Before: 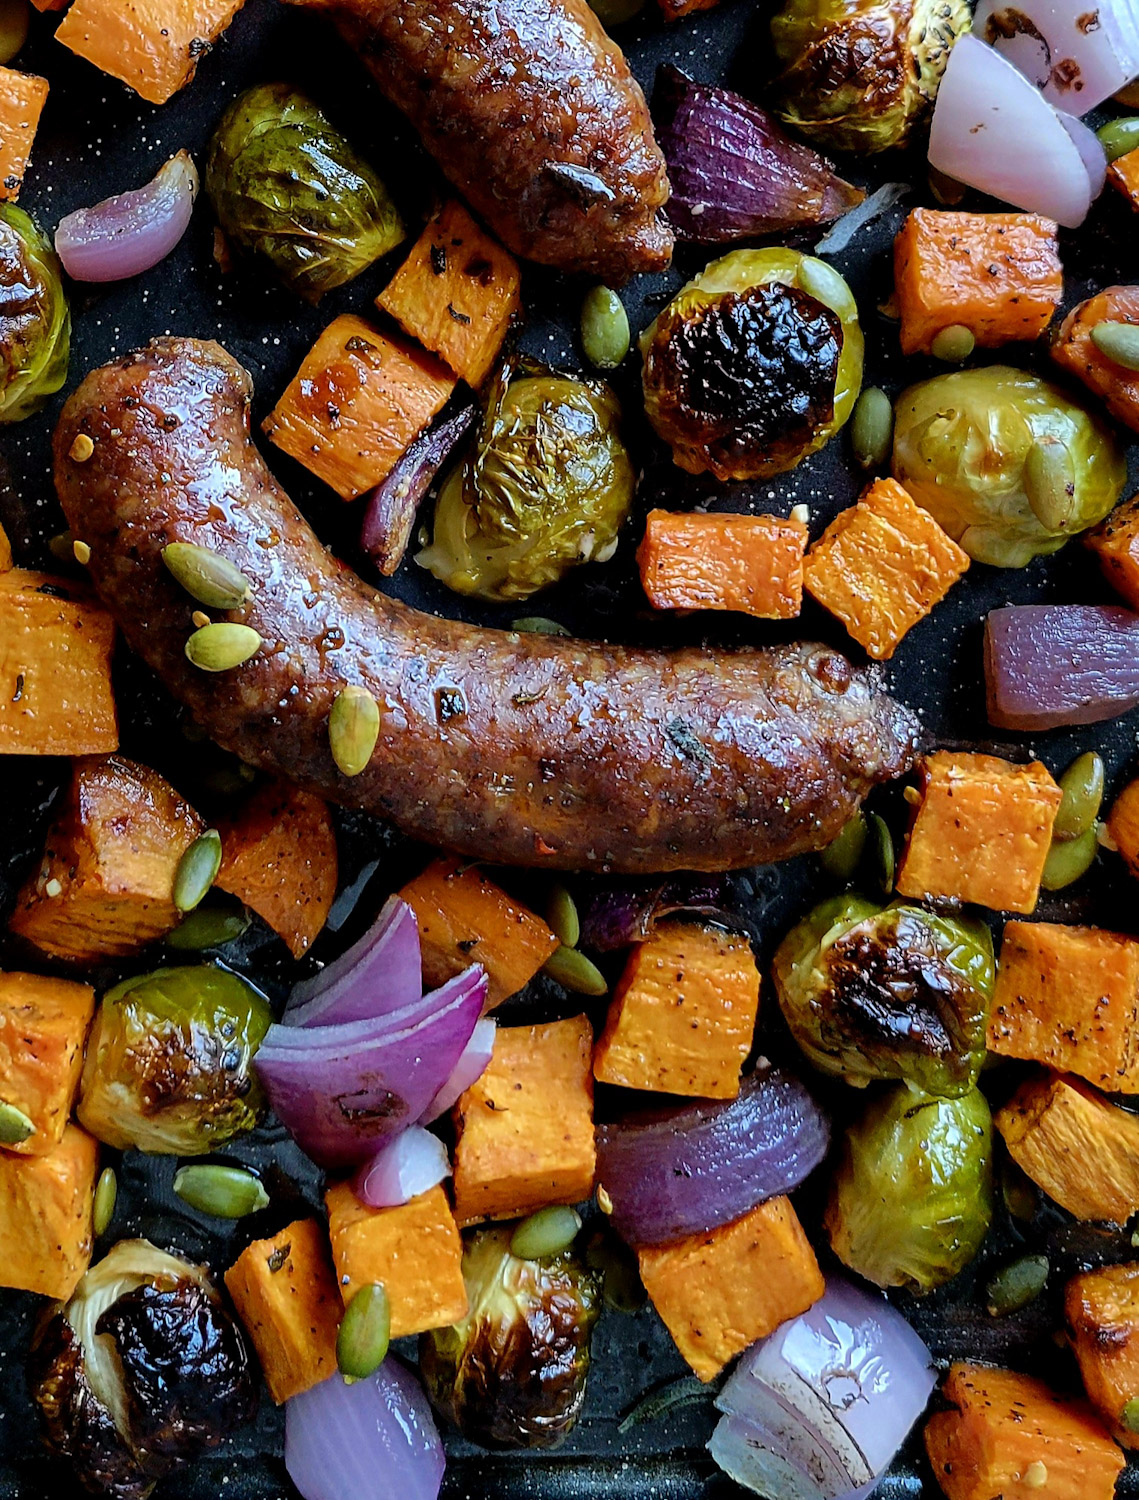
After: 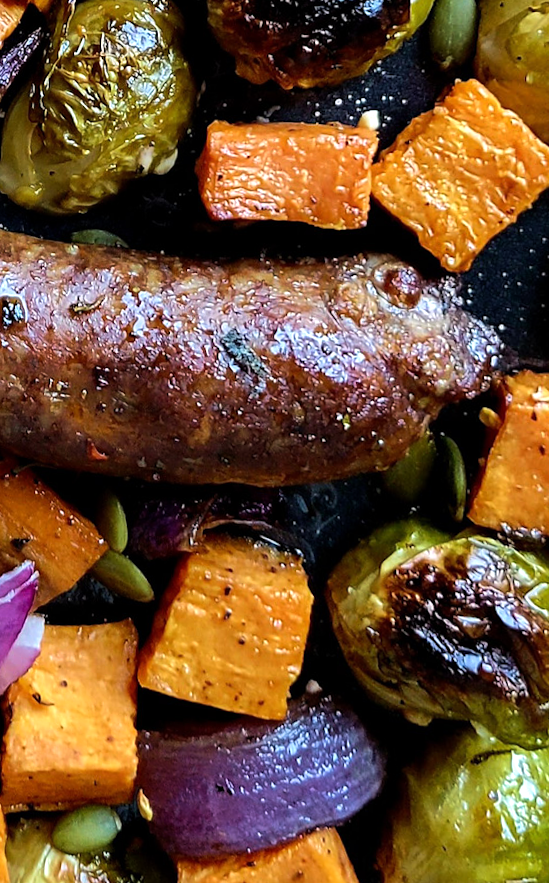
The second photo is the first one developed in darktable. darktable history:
velvia: on, module defaults
crop: left 31.379%, top 24.658%, right 20.326%, bottom 6.628%
rotate and perspective: rotation 1.69°, lens shift (vertical) -0.023, lens shift (horizontal) -0.291, crop left 0.025, crop right 0.988, crop top 0.092, crop bottom 0.842
tone equalizer: -8 EV -0.417 EV, -7 EV -0.389 EV, -6 EV -0.333 EV, -5 EV -0.222 EV, -3 EV 0.222 EV, -2 EV 0.333 EV, -1 EV 0.389 EV, +0 EV 0.417 EV, edges refinement/feathering 500, mask exposure compensation -1.57 EV, preserve details no
